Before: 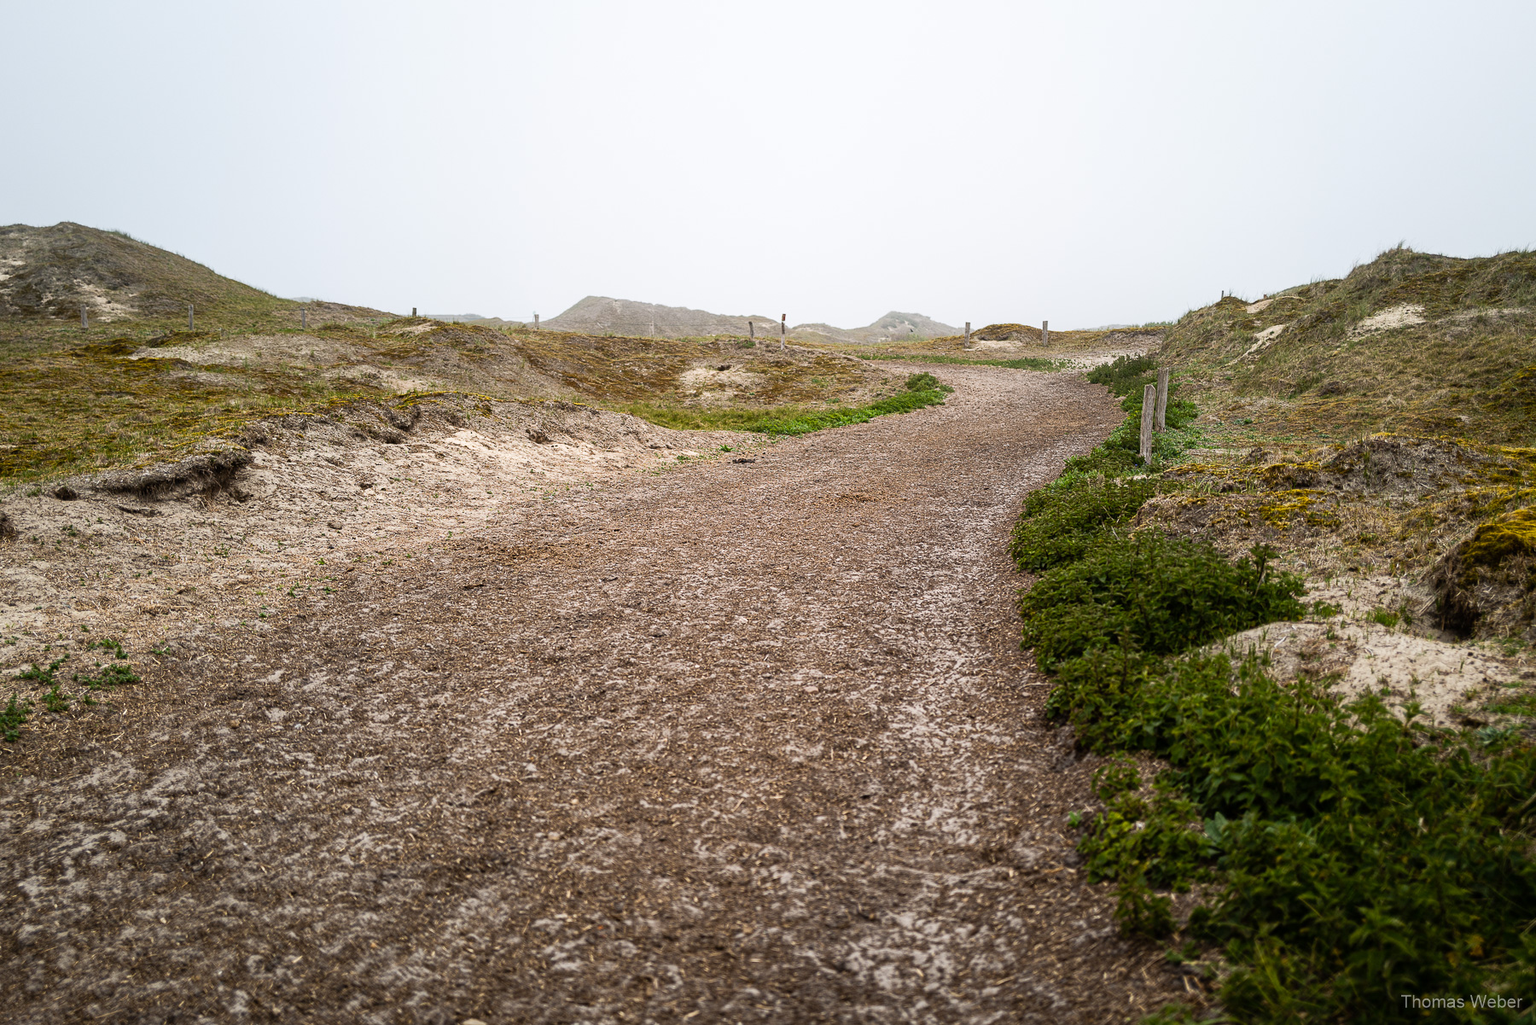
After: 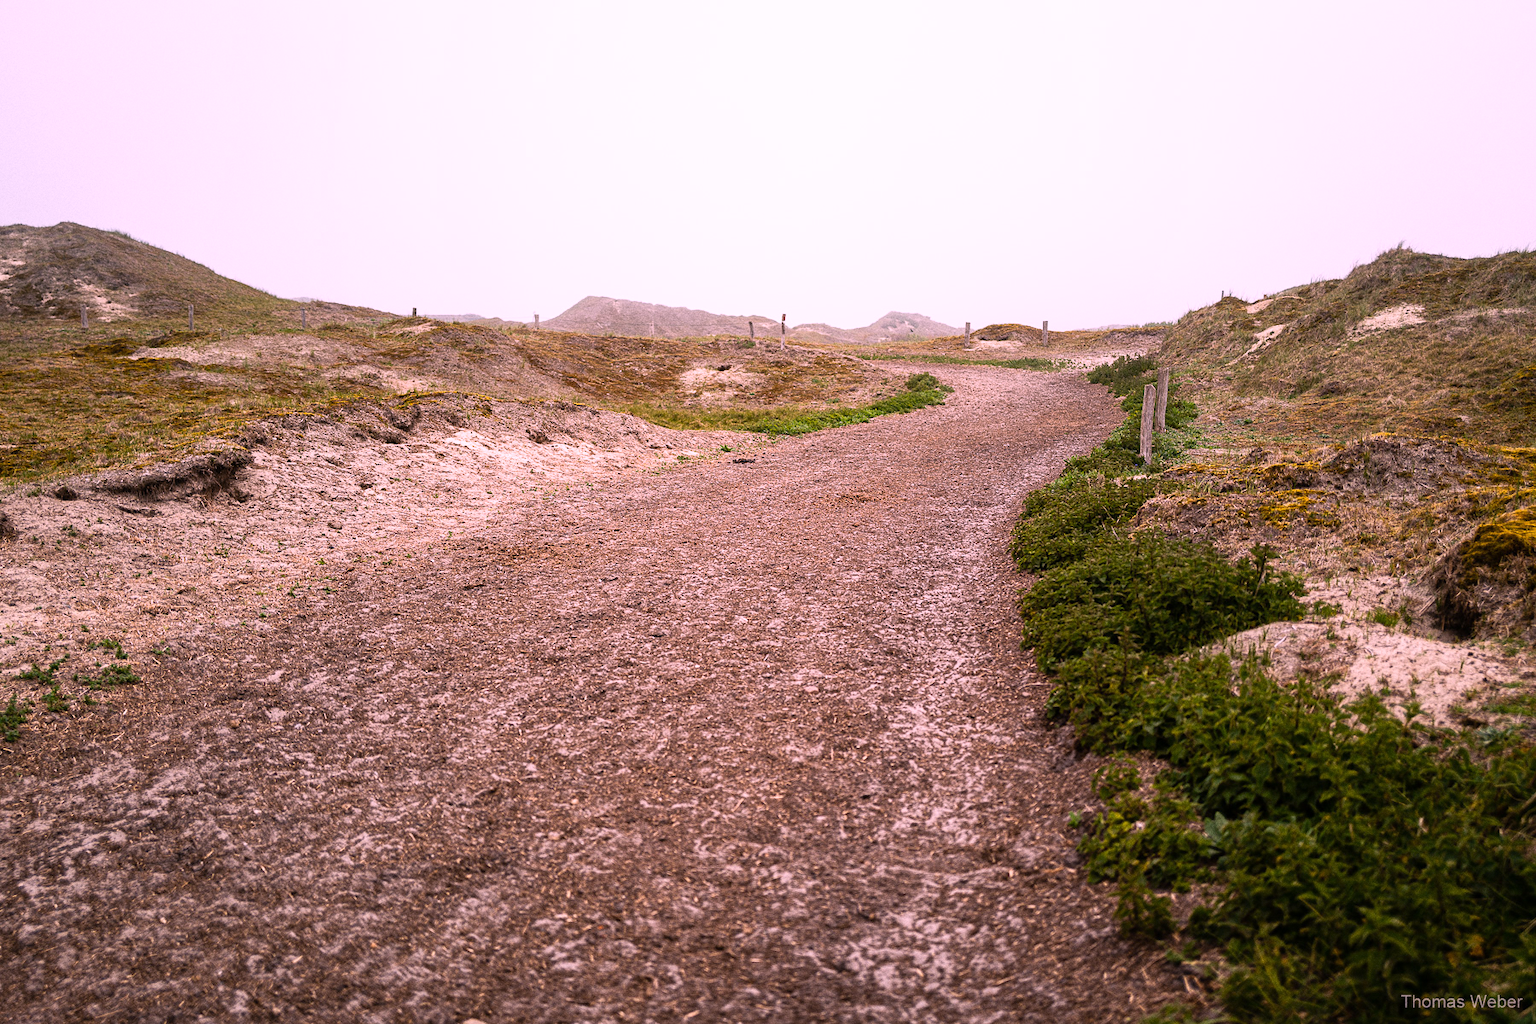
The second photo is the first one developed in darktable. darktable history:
white balance: red 1.188, blue 1.11
grain: coarseness 0.09 ISO
